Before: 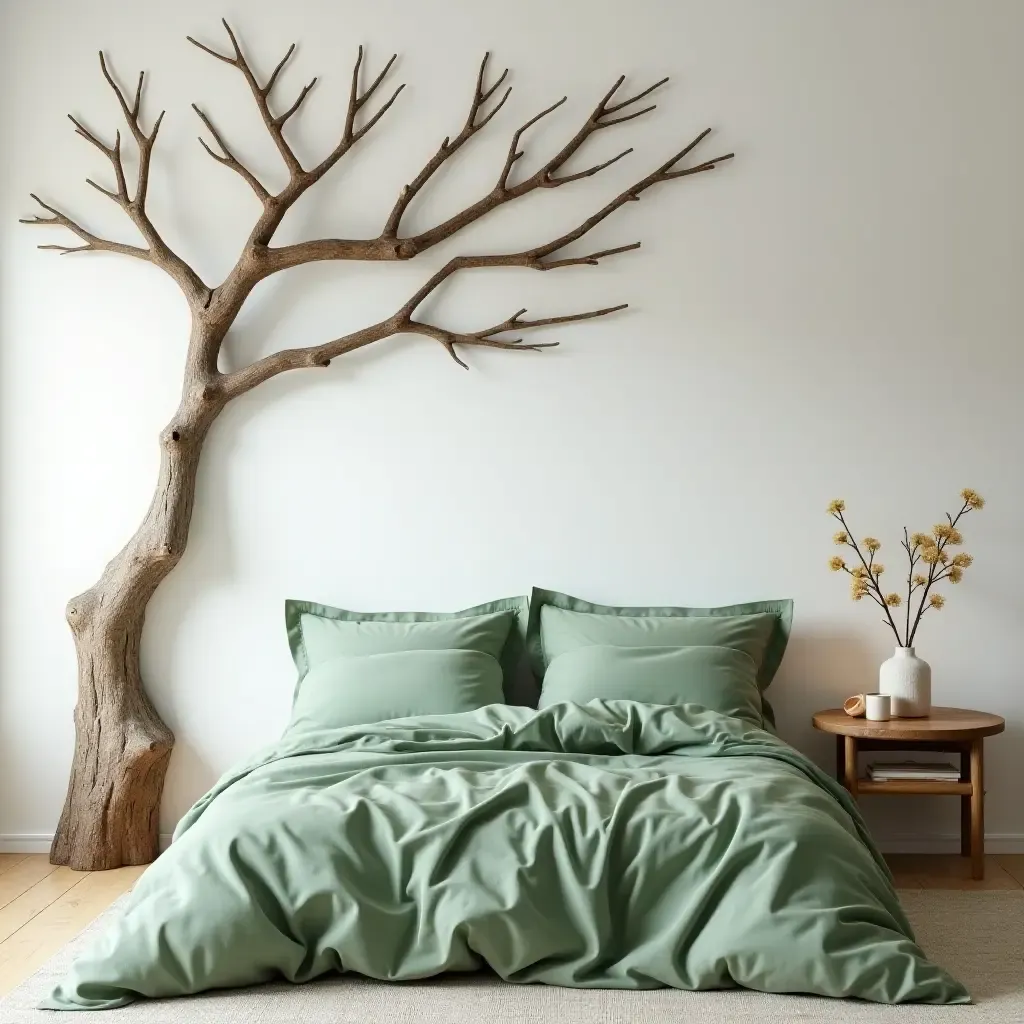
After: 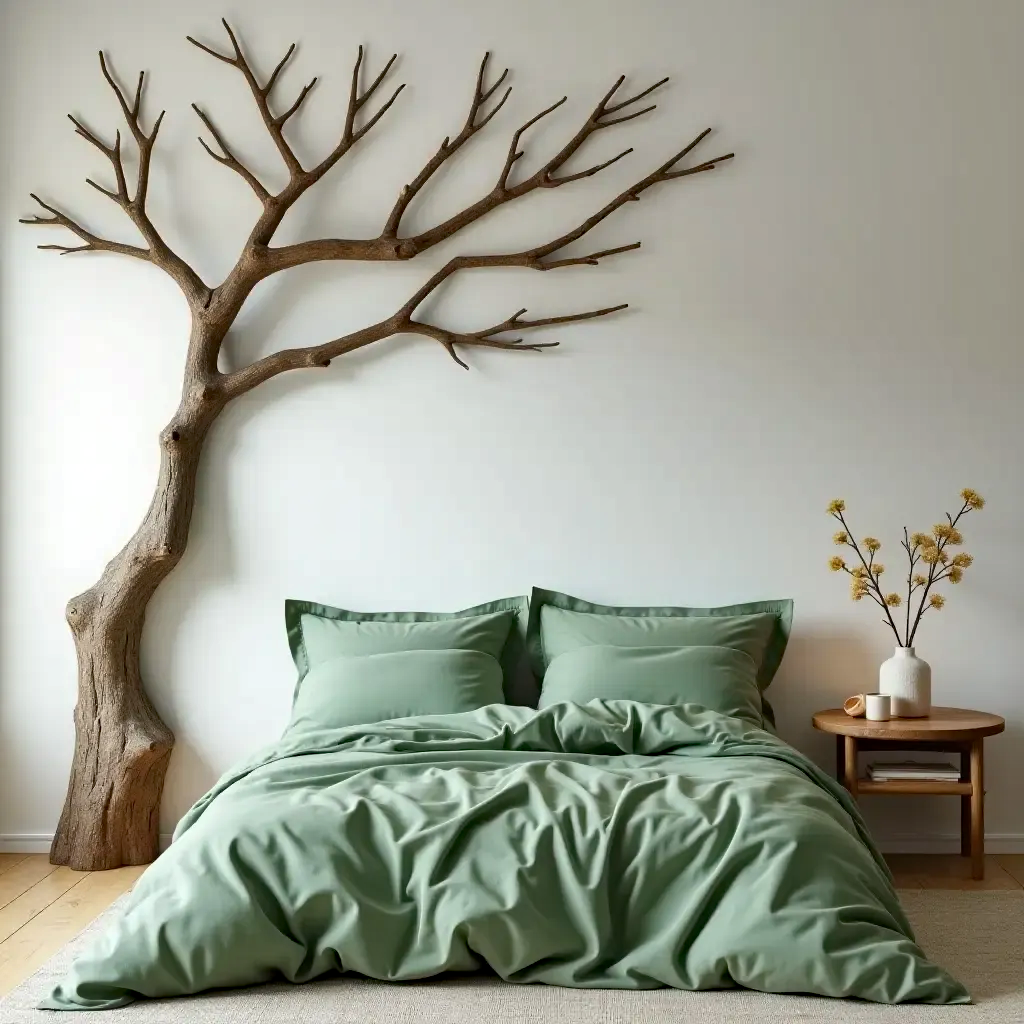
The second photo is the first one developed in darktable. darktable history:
haze removal: compatibility mode true, adaptive false
shadows and highlights: low approximation 0.01, soften with gaussian
